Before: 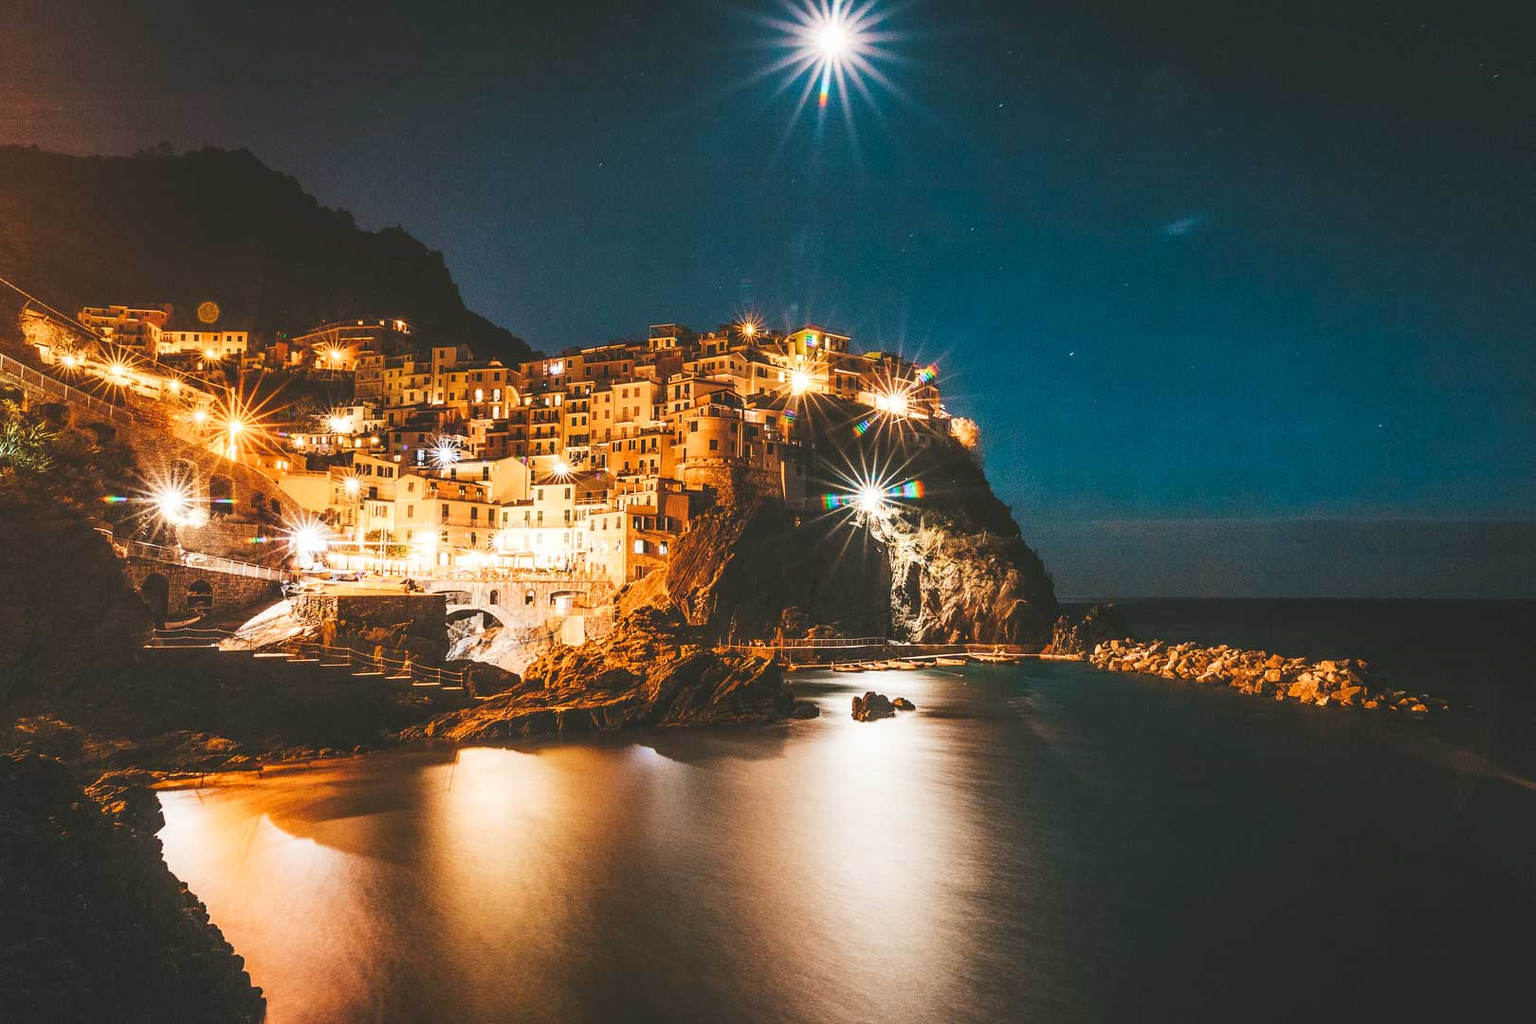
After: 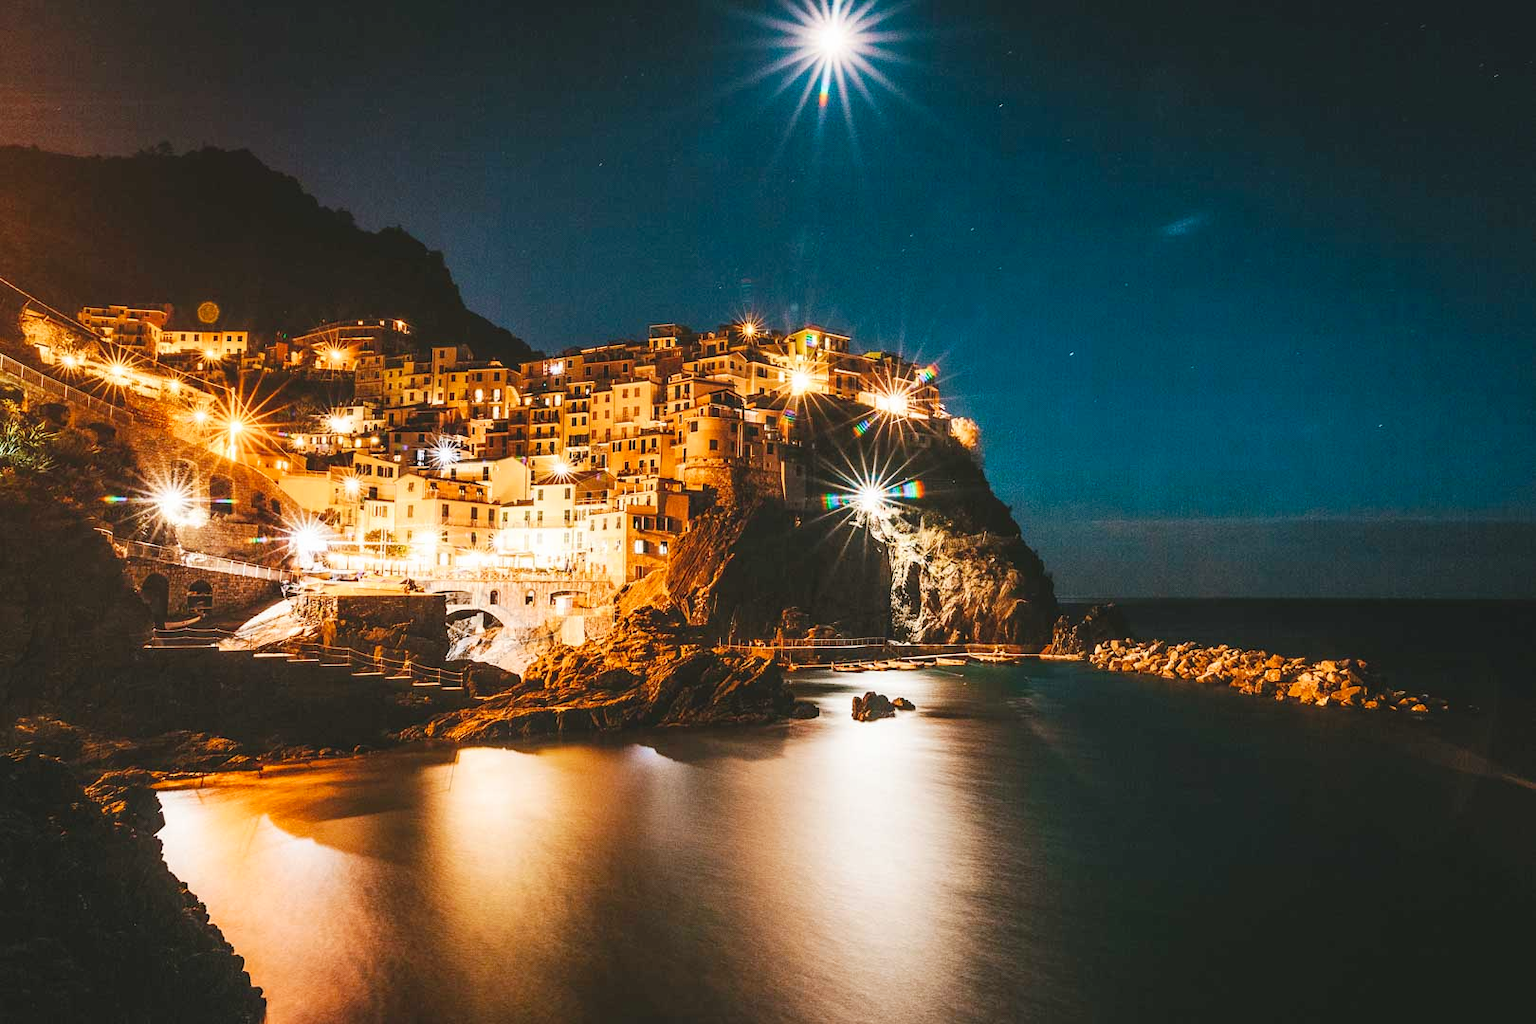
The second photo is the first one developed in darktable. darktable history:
tone curve: curves: ch0 [(0, 0) (0.037, 0.025) (0.131, 0.093) (0.275, 0.256) (0.497, 0.51) (0.617, 0.643) (0.704, 0.732) (0.813, 0.832) (0.911, 0.925) (0.997, 0.995)]; ch1 [(0, 0) (0.301, 0.3) (0.444, 0.45) (0.493, 0.495) (0.507, 0.503) (0.534, 0.533) (0.582, 0.58) (0.658, 0.693) (0.746, 0.77) (1, 1)]; ch2 [(0, 0) (0.246, 0.233) (0.36, 0.352) (0.415, 0.418) (0.476, 0.492) (0.502, 0.504) (0.525, 0.518) (0.539, 0.544) (0.586, 0.602) (0.634, 0.651) (0.706, 0.727) (0.853, 0.852) (1, 0.951)], preserve colors none
